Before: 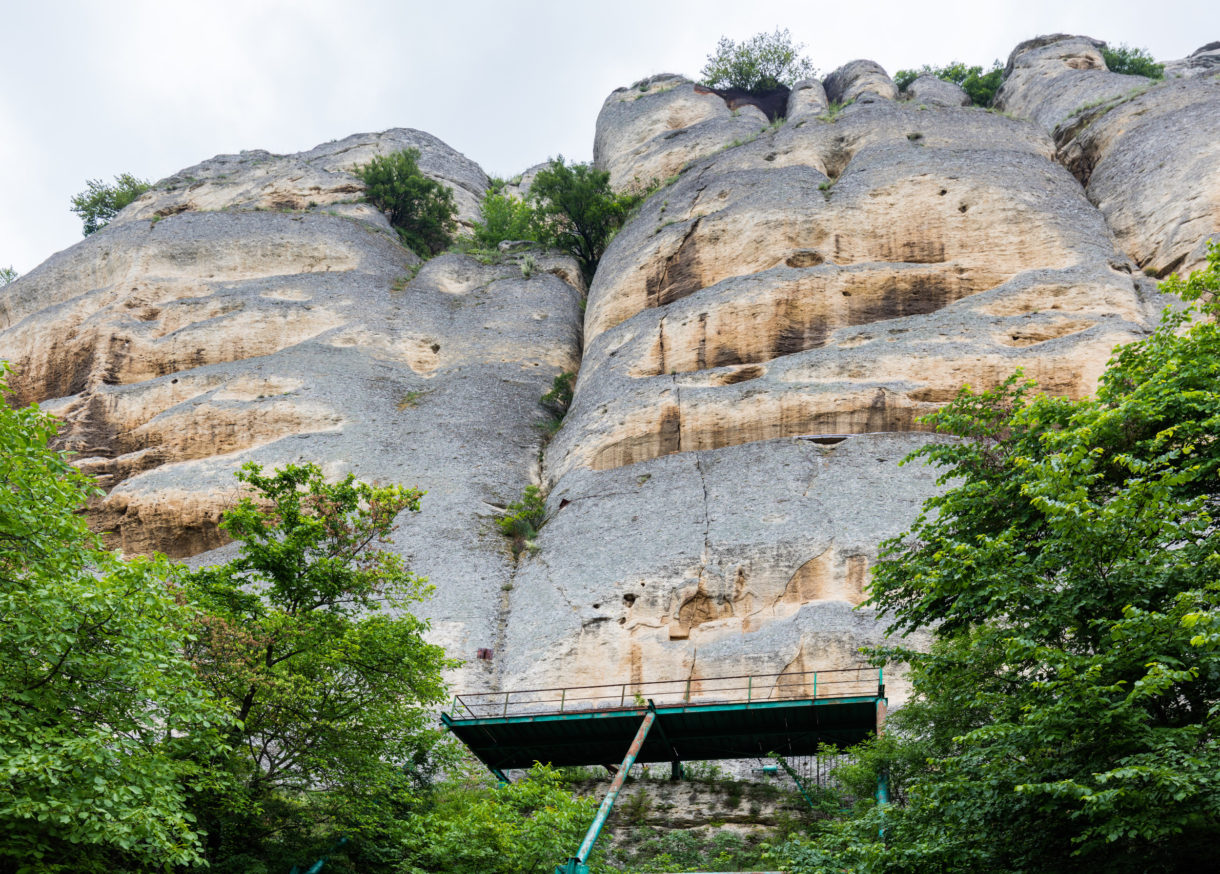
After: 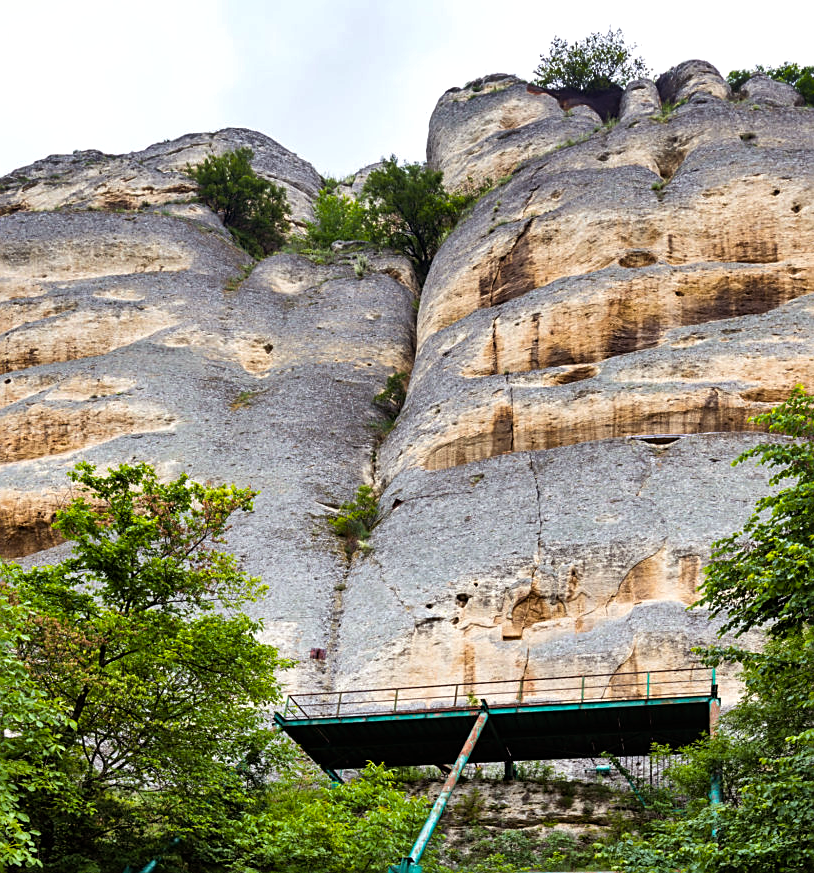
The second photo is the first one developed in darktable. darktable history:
shadows and highlights: low approximation 0.01, soften with gaussian
crop and rotate: left 13.748%, right 19.52%
sharpen: on, module defaults
color balance rgb: power › chroma 1.036%, power › hue 25.75°, perceptual saturation grading › global saturation 0.002%, global vibrance 30.493%, contrast 9.405%
